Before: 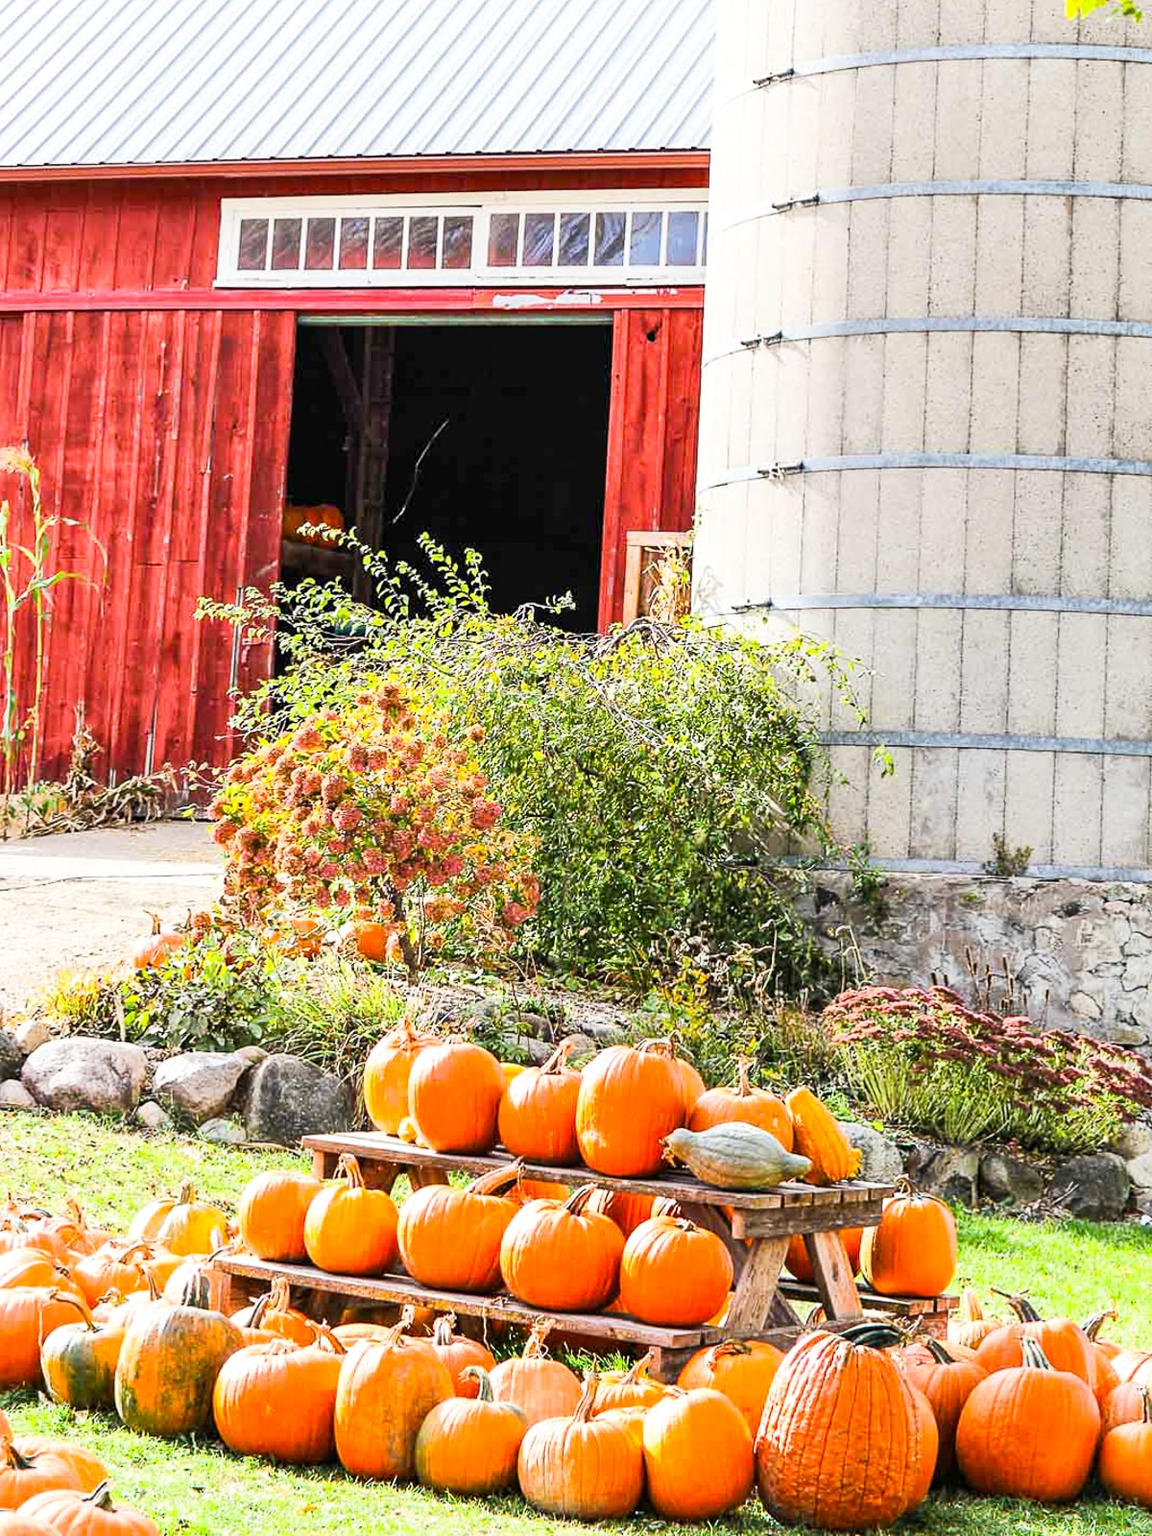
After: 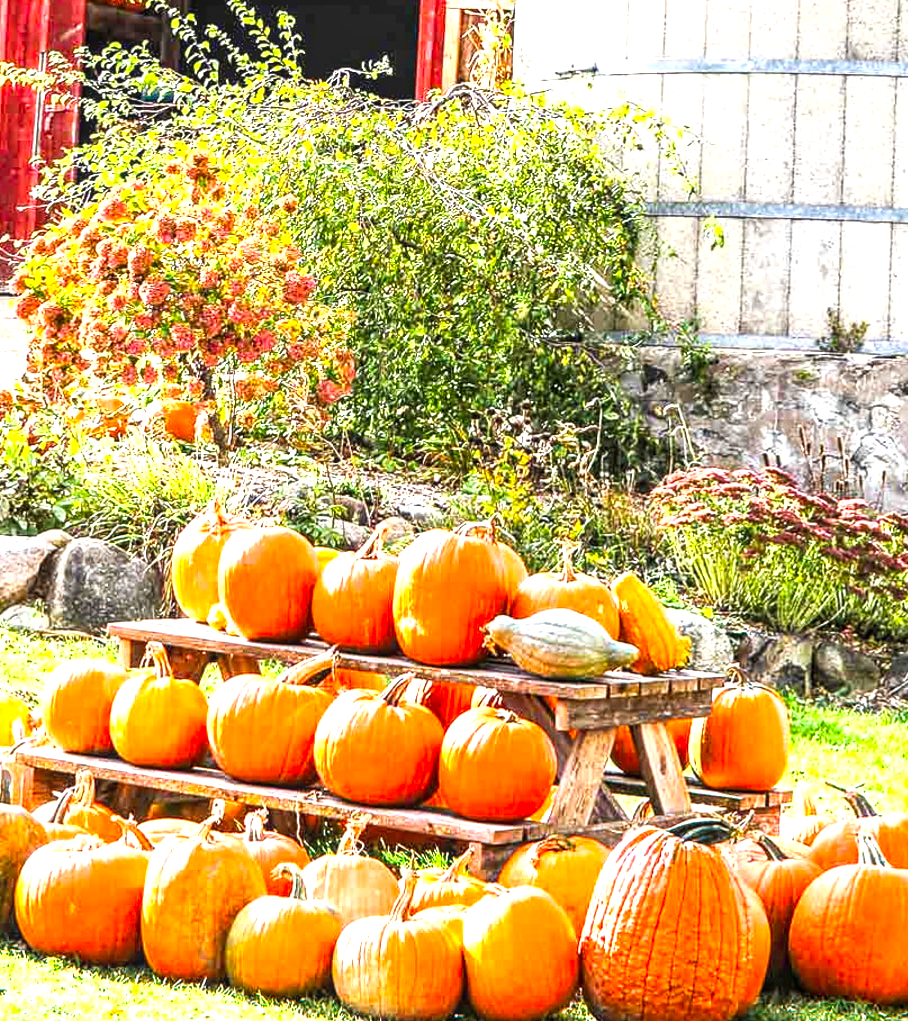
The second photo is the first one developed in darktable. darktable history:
contrast brightness saturation: saturation 0.13
local contrast: on, module defaults
exposure: black level correction 0, exposure 0.7 EV, compensate exposure bias true, compensate highlight preservation false
crop and rotate: left 17.299%, top 35.115%, right 7.015%, bottom 1.024%
